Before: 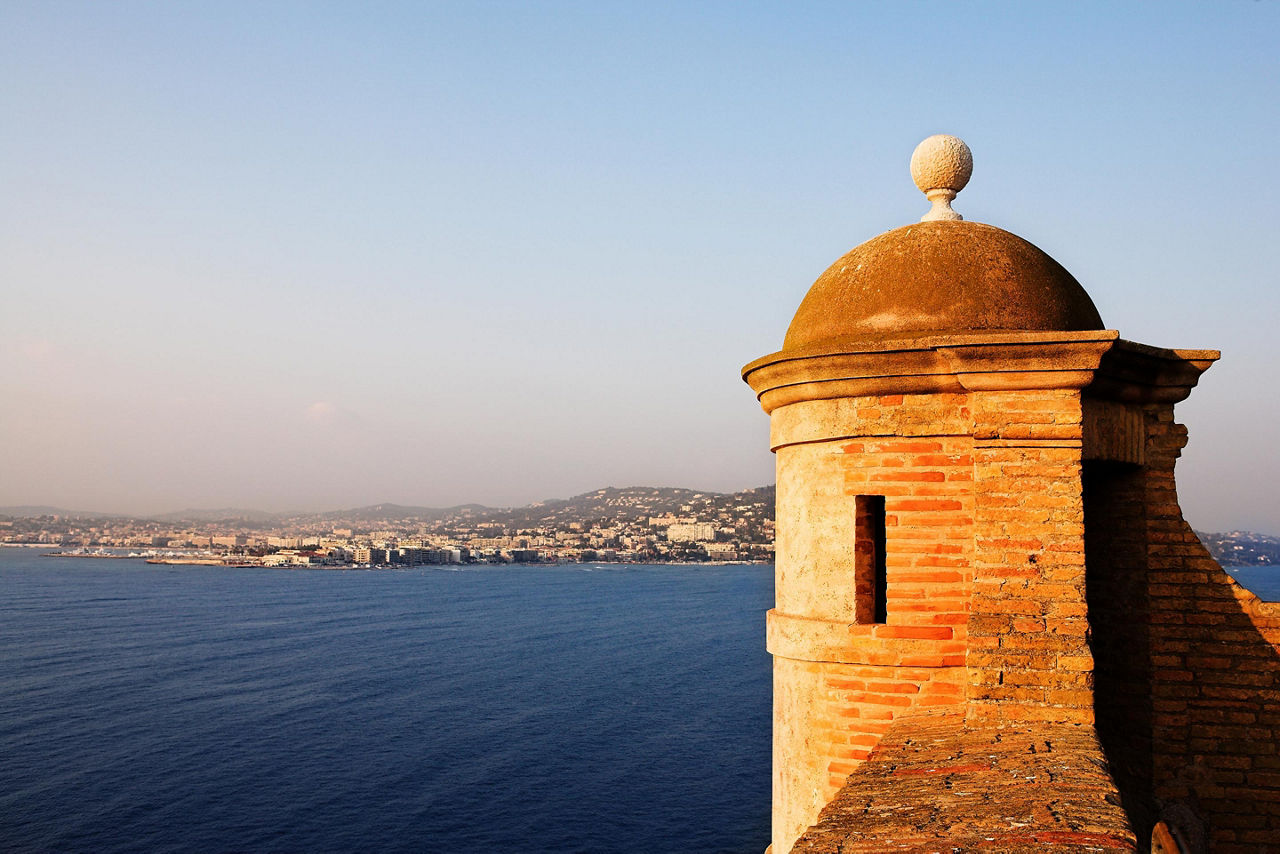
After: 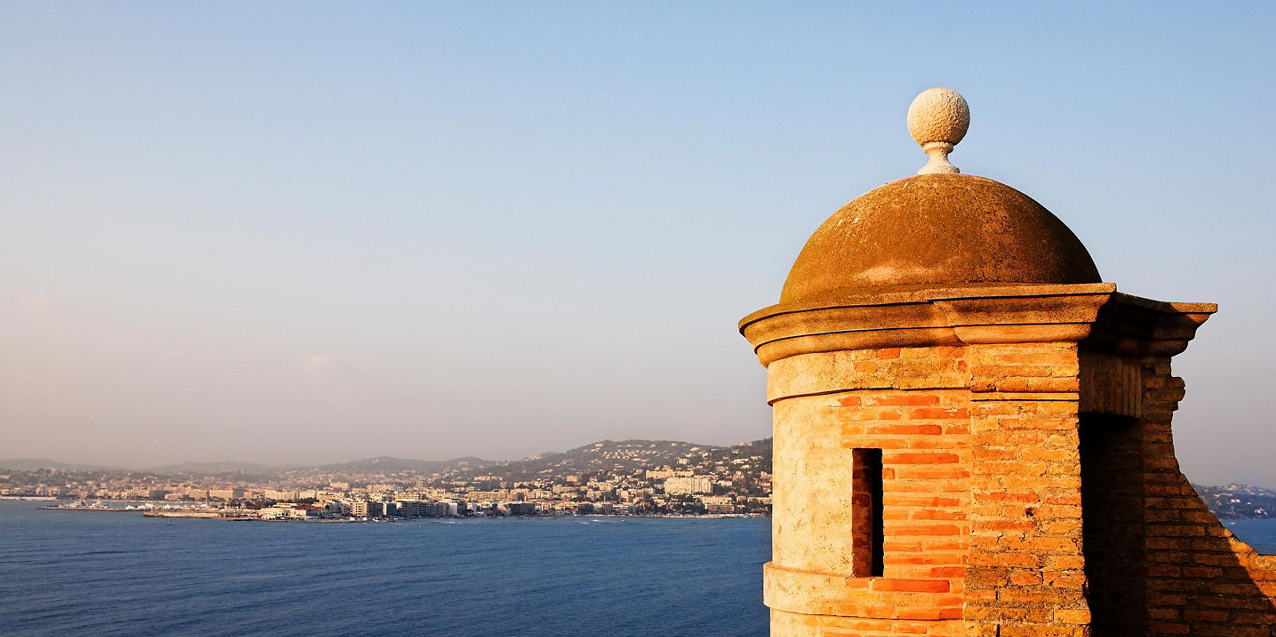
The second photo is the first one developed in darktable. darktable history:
crop: left 0.256%, top 5.524%, bottom 19.813%
